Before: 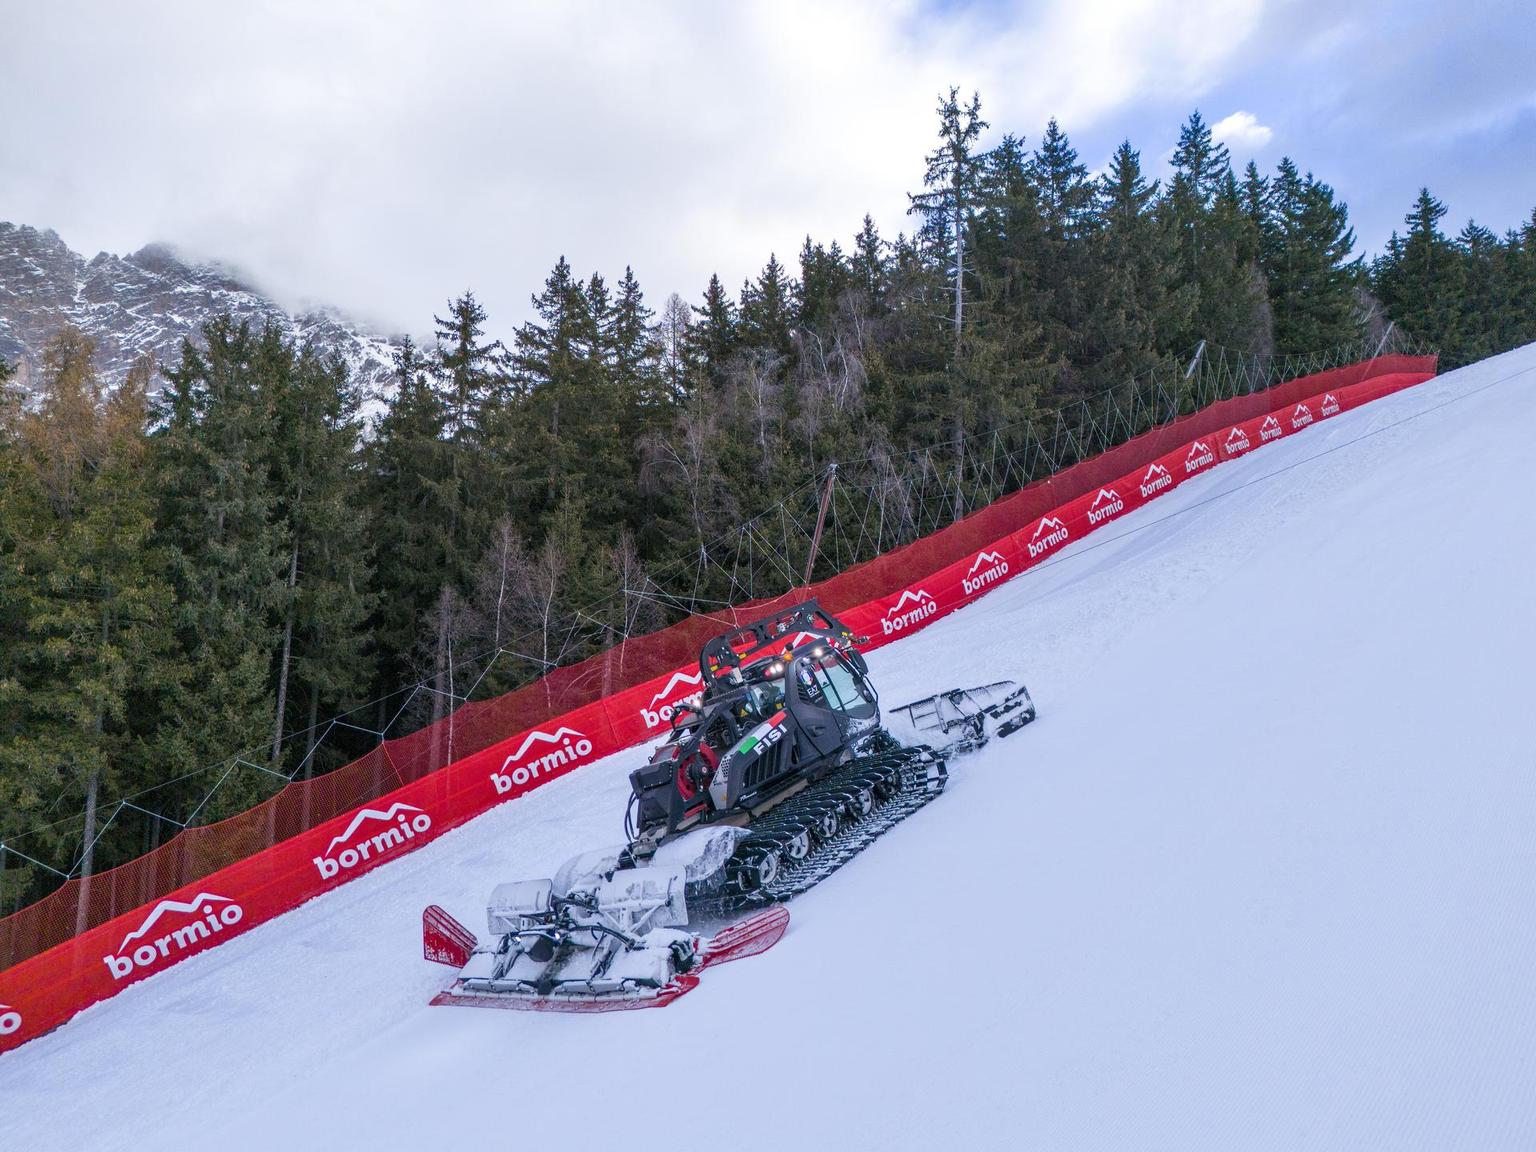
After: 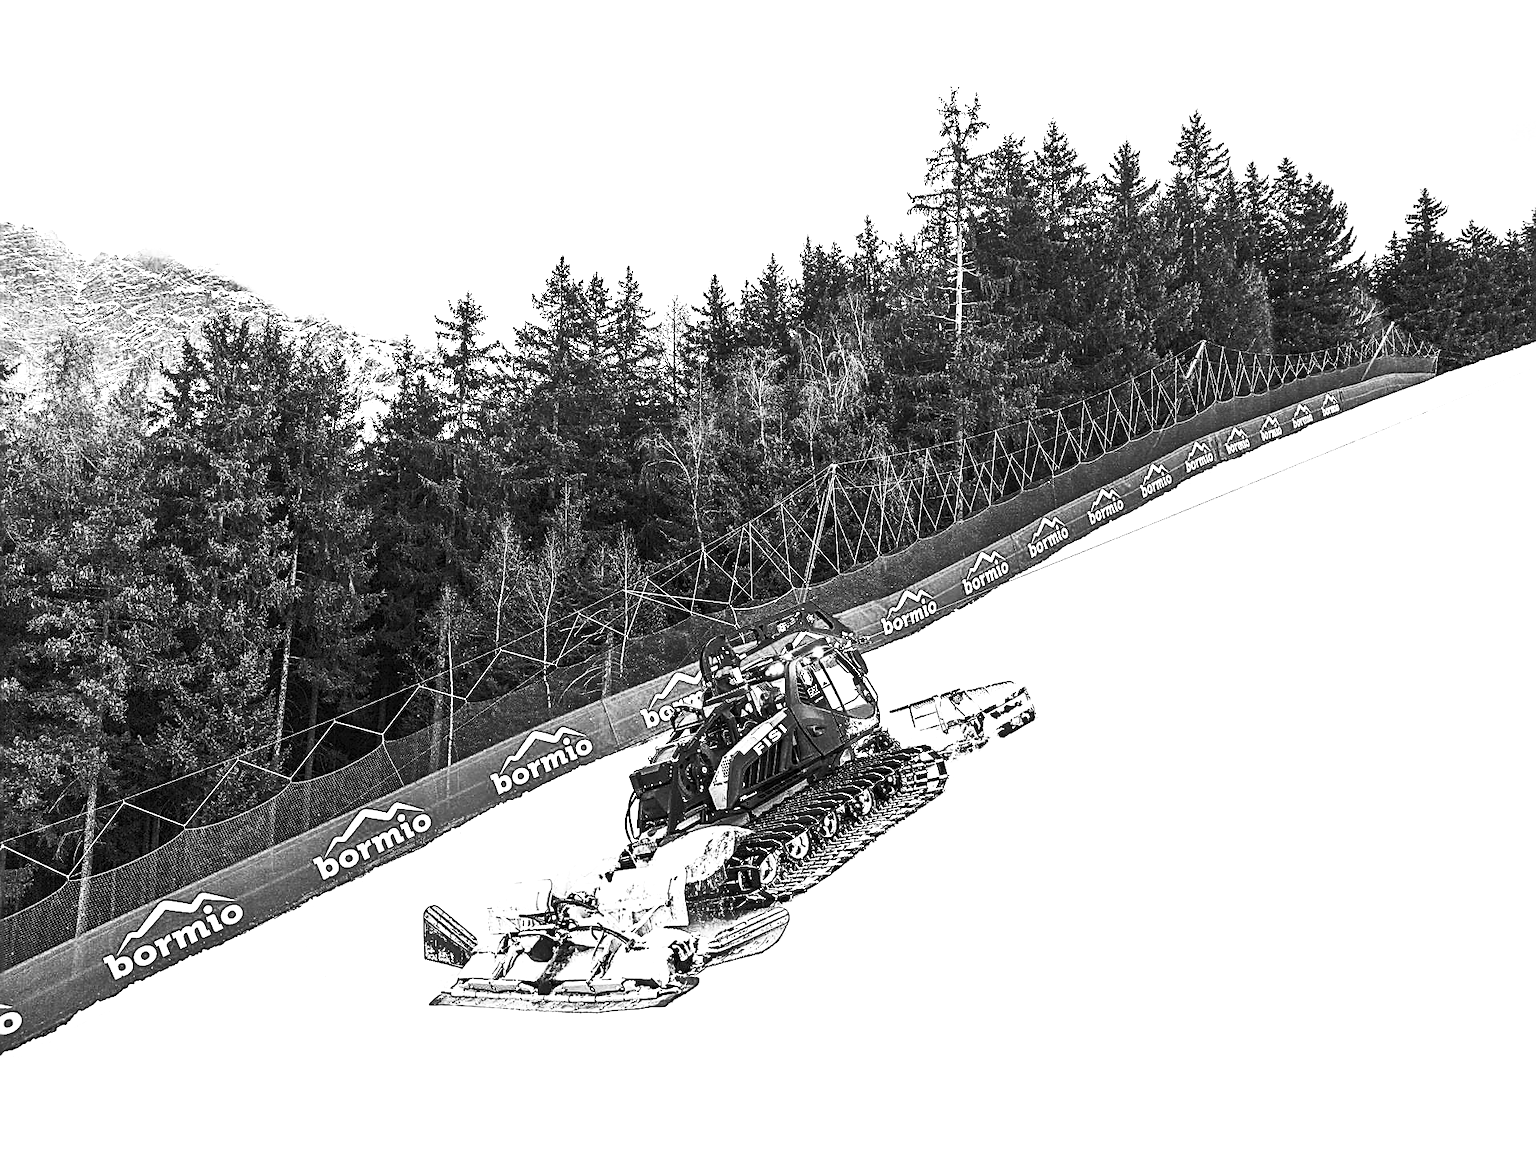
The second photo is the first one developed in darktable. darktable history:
sharpen: amount 1
contrast brightness saturation: contrast 0.53, brightness 0.47, saturation -1
color balance rgb: linear chroma grading › shadows -30%, linear chroma grading › global chroma 35%, perceptual saturation grading › global saturation 75%, perceptual saturation grading › shadows -30%, perceptual brilliance grading › highlights 75%, perceptual brilliance grading › shadows -30%, global vibrance 35%
